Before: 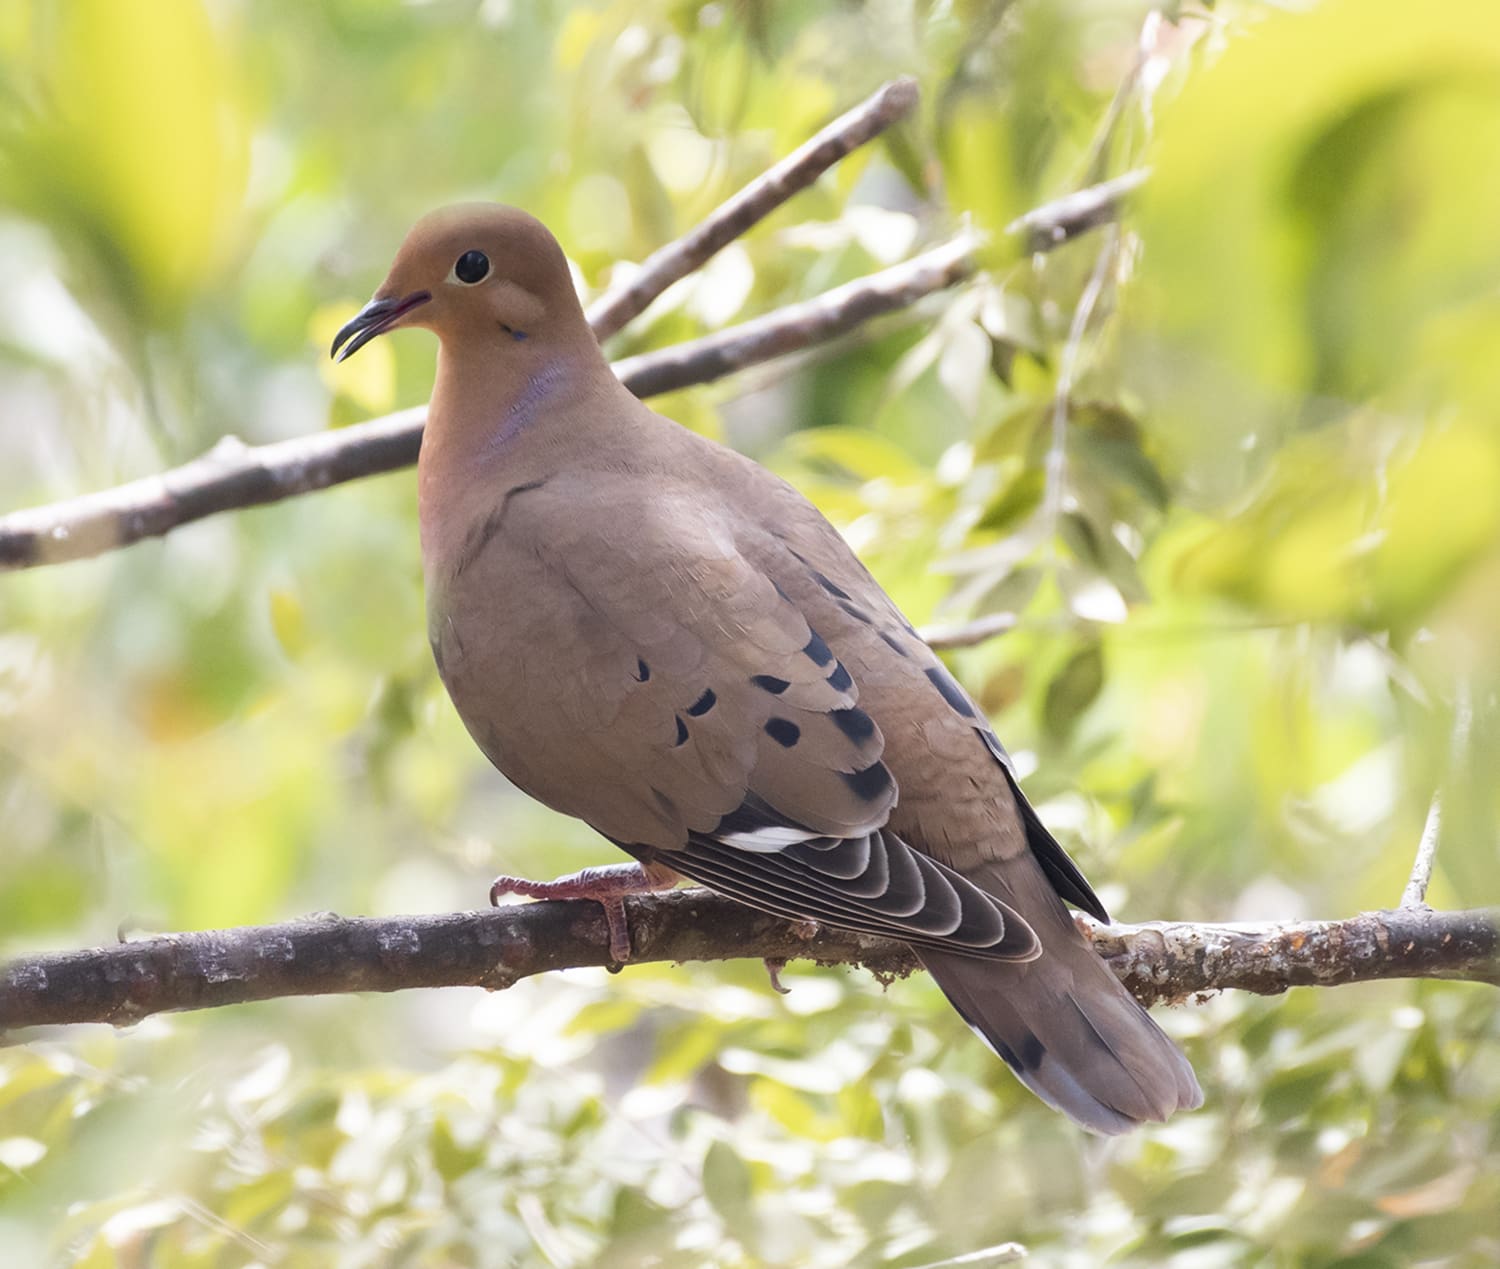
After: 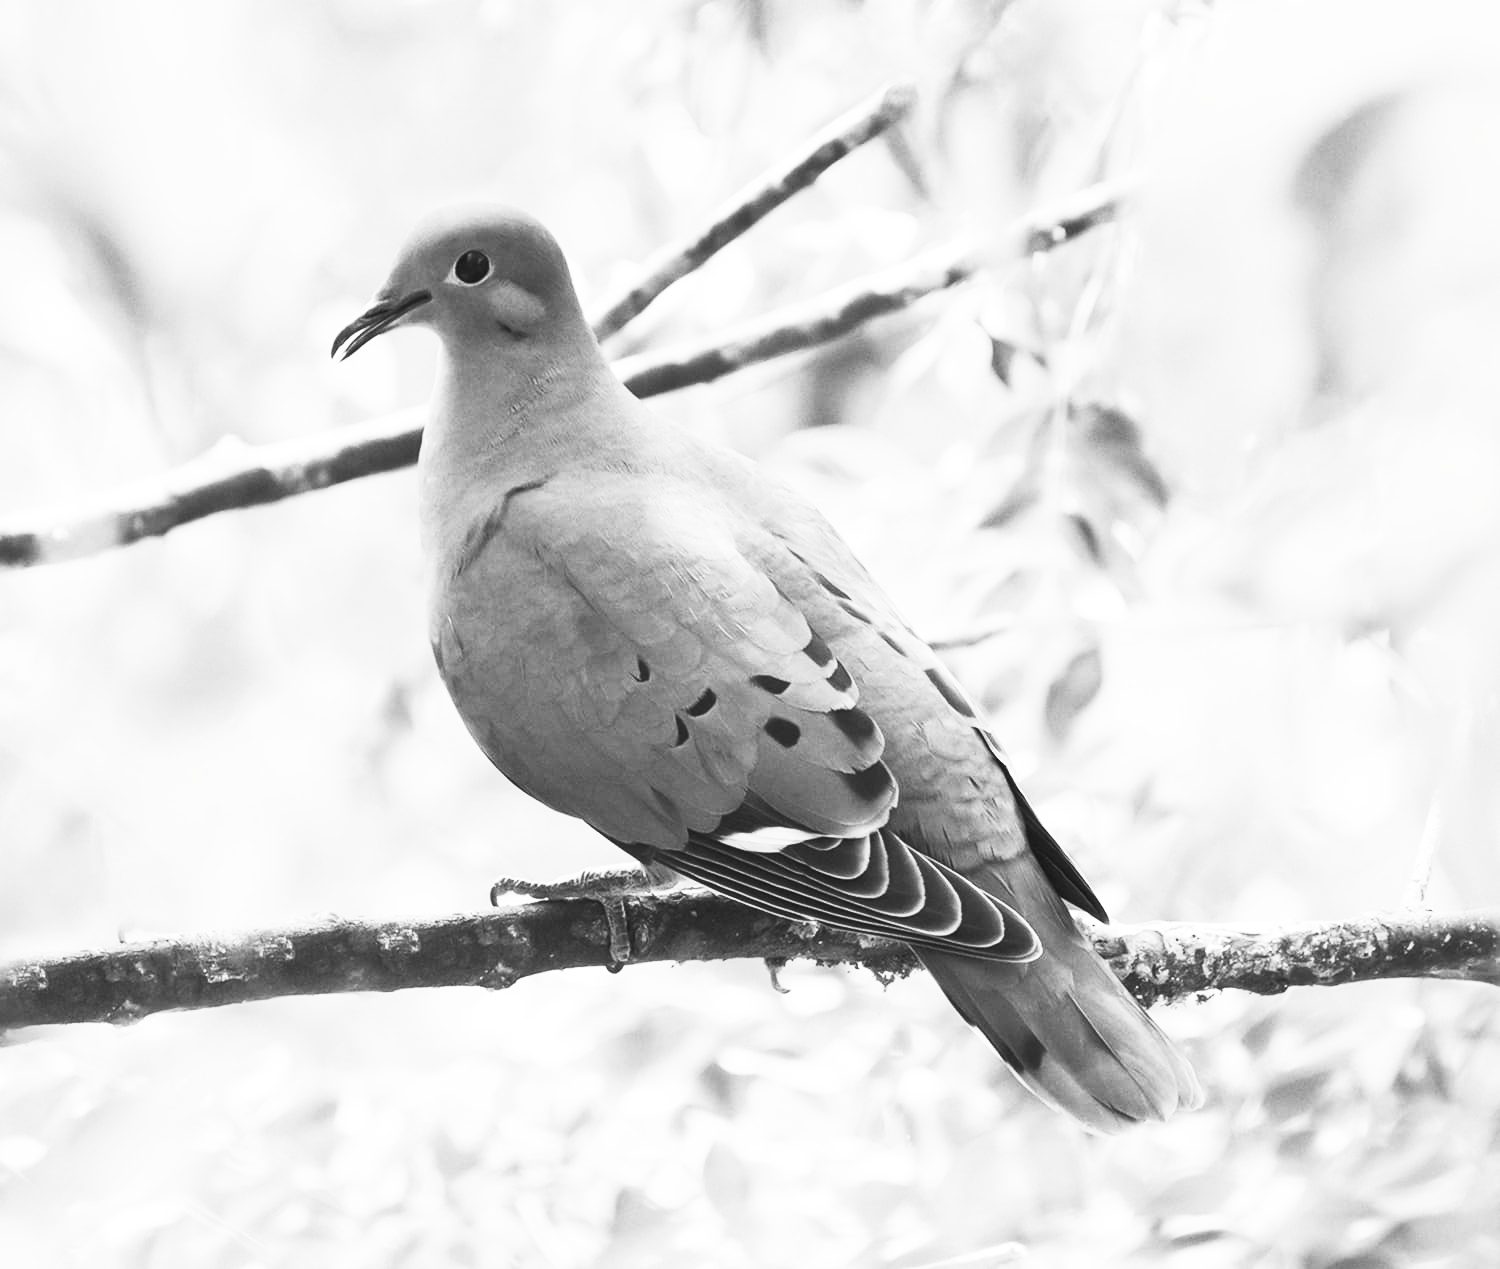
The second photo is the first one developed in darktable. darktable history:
contrast brightness saturation: contrast 0.535, brightness 0.462, saturation -1
